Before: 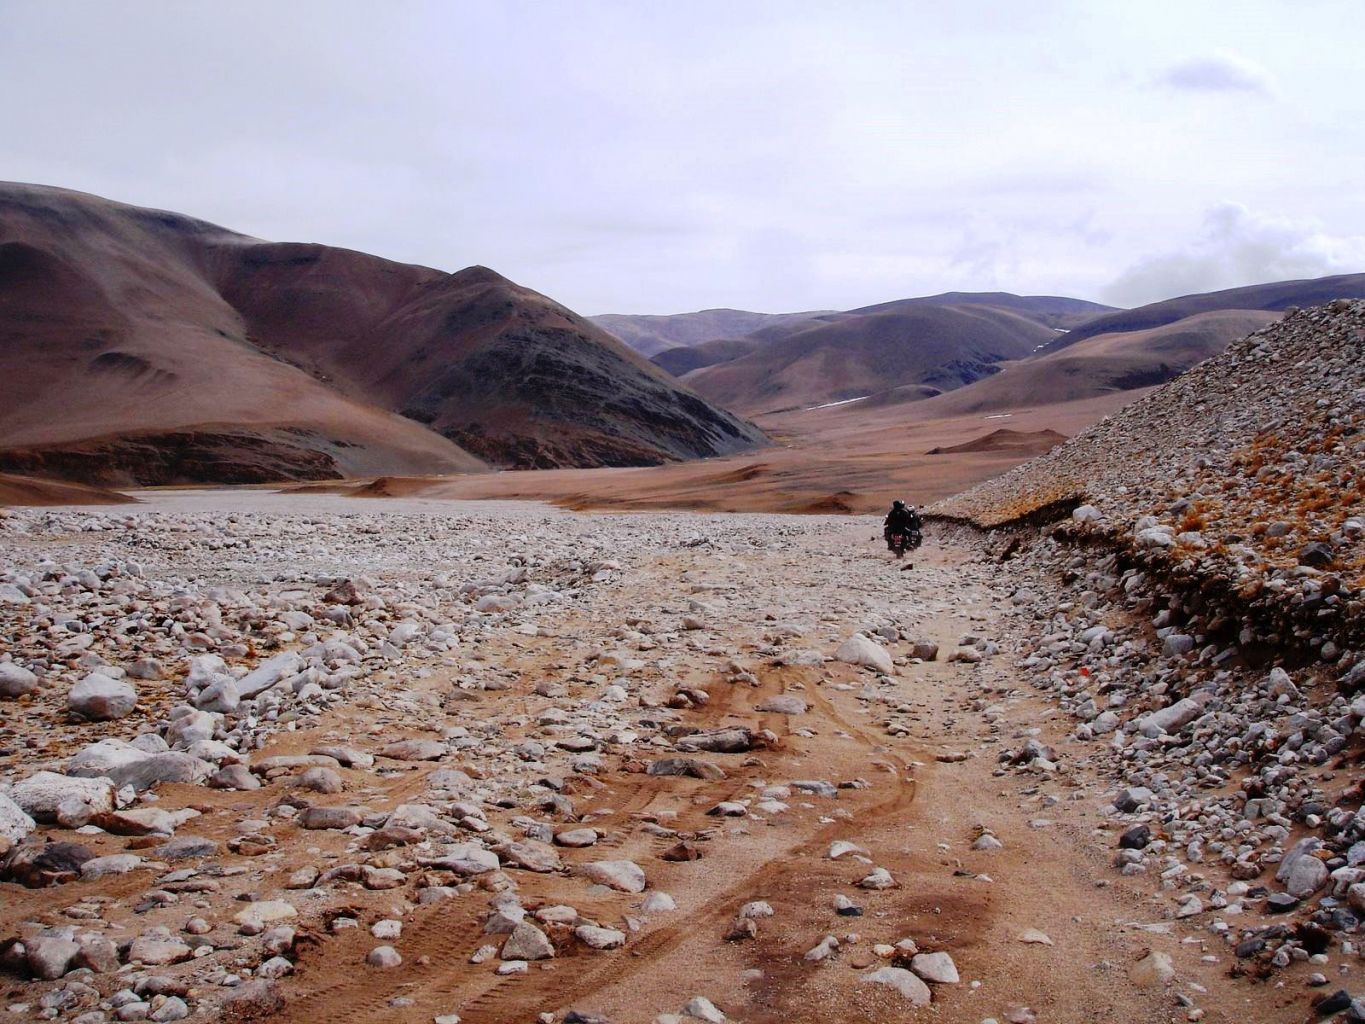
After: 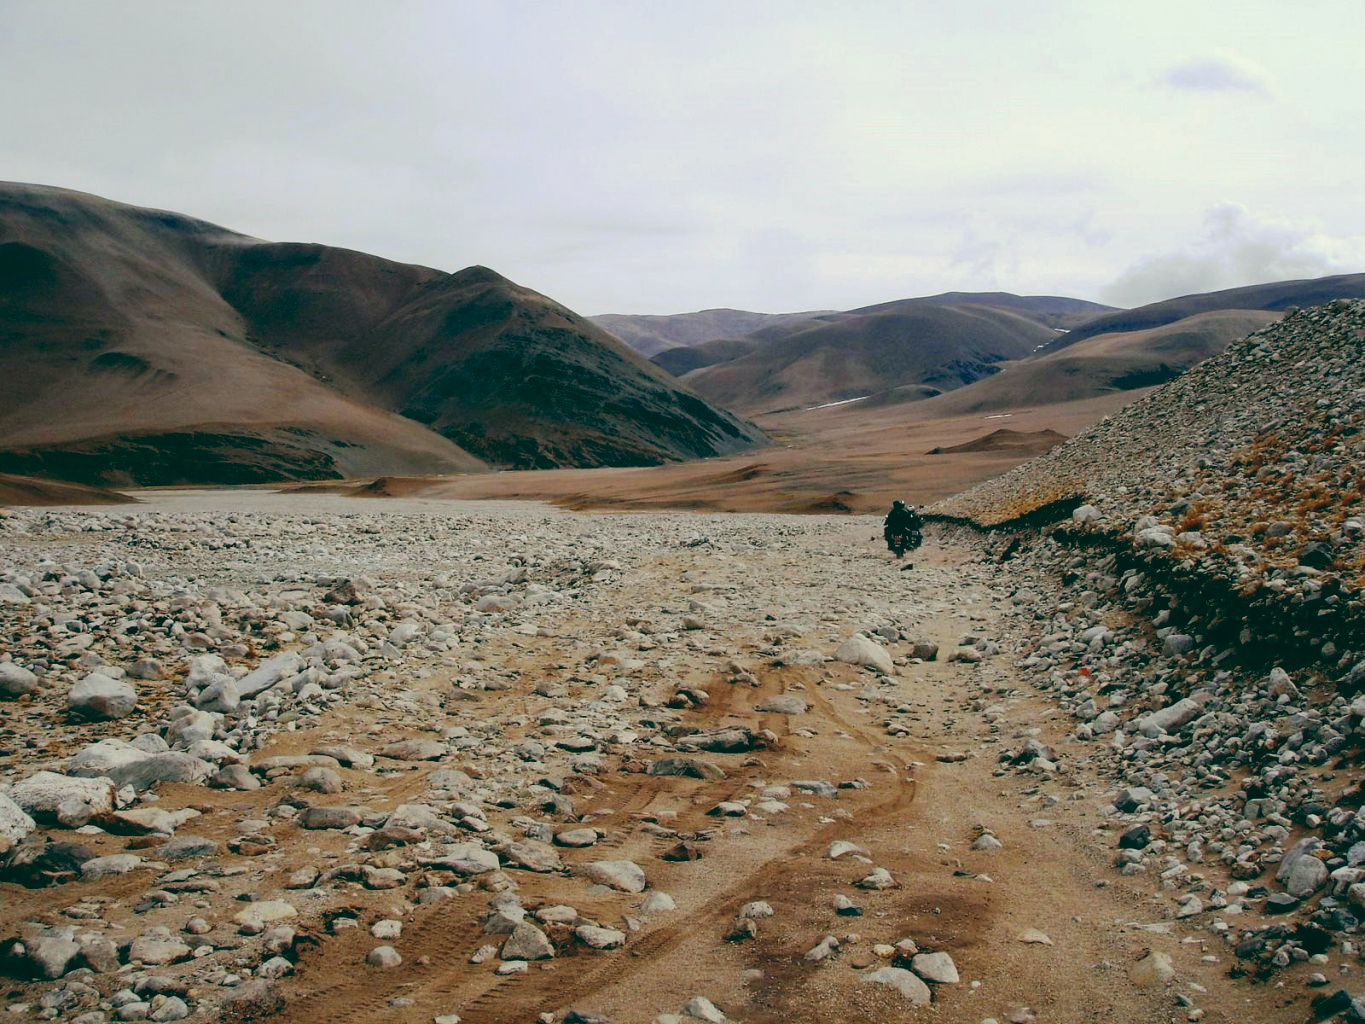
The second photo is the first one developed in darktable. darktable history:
shadows and highlights: shadows -30, highlights 30
color balance: lift [1.005, 0.99, 1.007, 1.01], gamma [1, 1.034, 1.032, 0.966], gain [0.873, 1.055, 1.067, 0.933]
